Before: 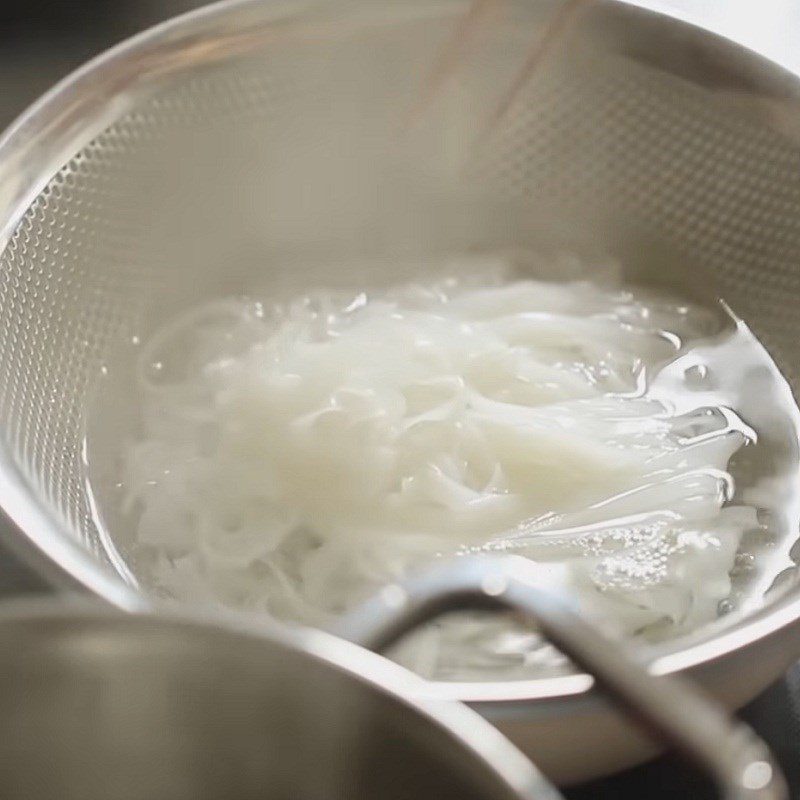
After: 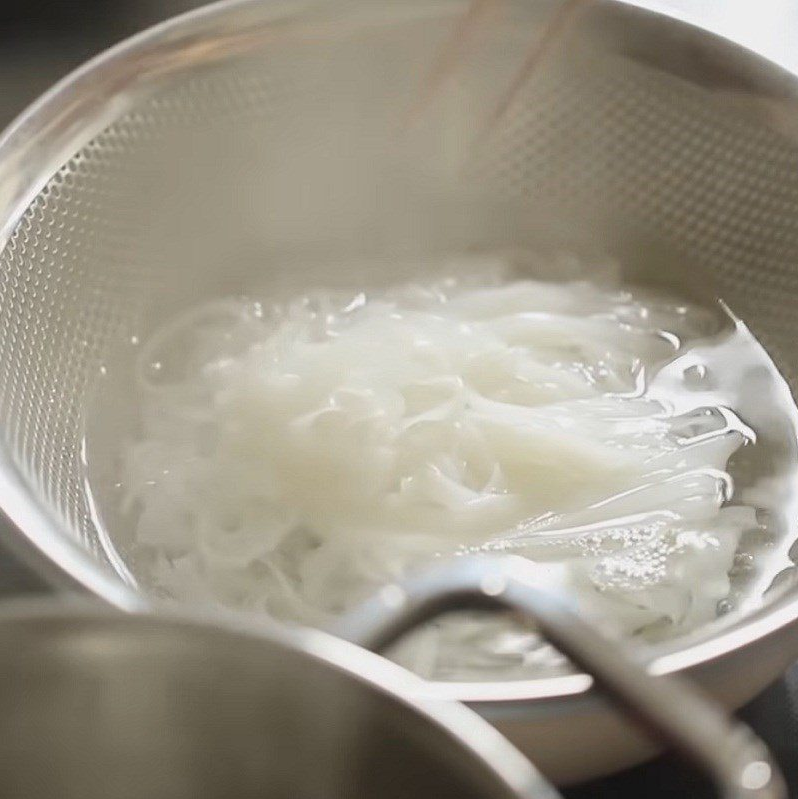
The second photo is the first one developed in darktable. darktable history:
crop and rotate: left 0.2%, bottom 0.012%
